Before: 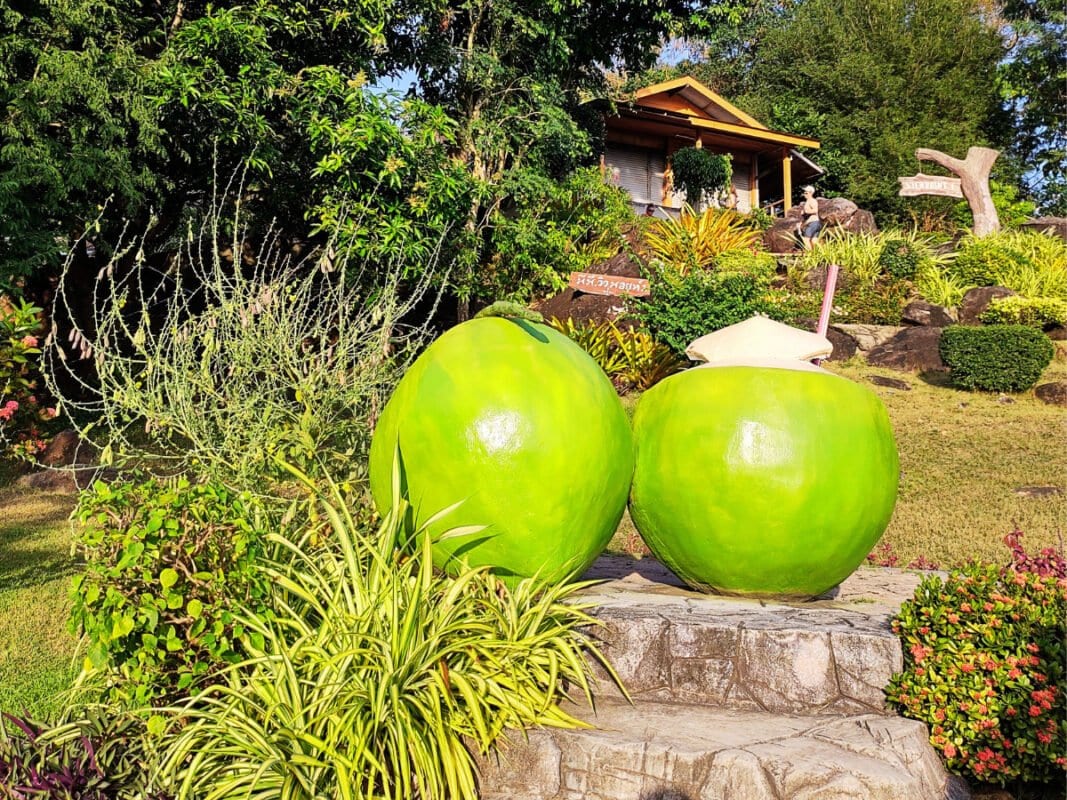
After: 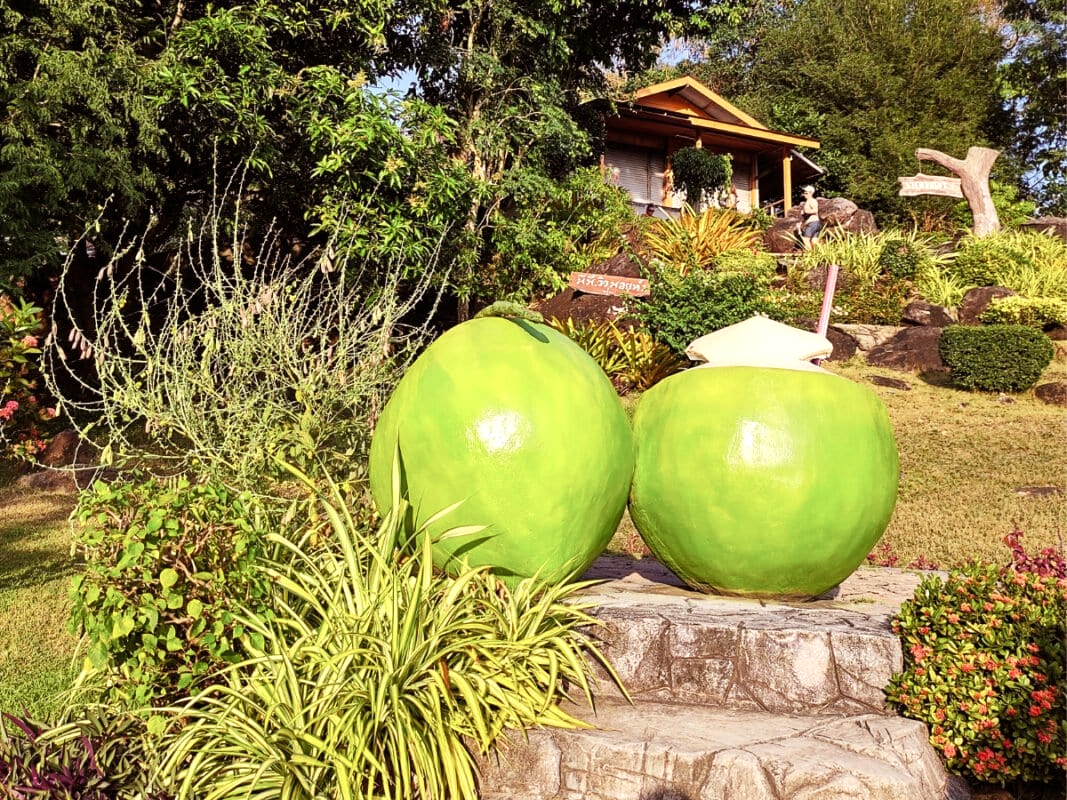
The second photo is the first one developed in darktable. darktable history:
color balance rgb: power › chroma 1.523%, power › hue 27.7°, highlights gain › luminance 14.943%, linear chroma grading › shadows -2.507%, linear chroma grading › highlights -14.84%, linear chroma grading › global chroma -9.454%, linear chroma grading › mid-tones -9.671%, perceptual saturation grading › global saturation 0.953%, perceptual saturation grading › mid-tones 11.709%, global vibrance 16.286%, saturation formula JzAzBz (2021)
tone curve: preserve colors none
